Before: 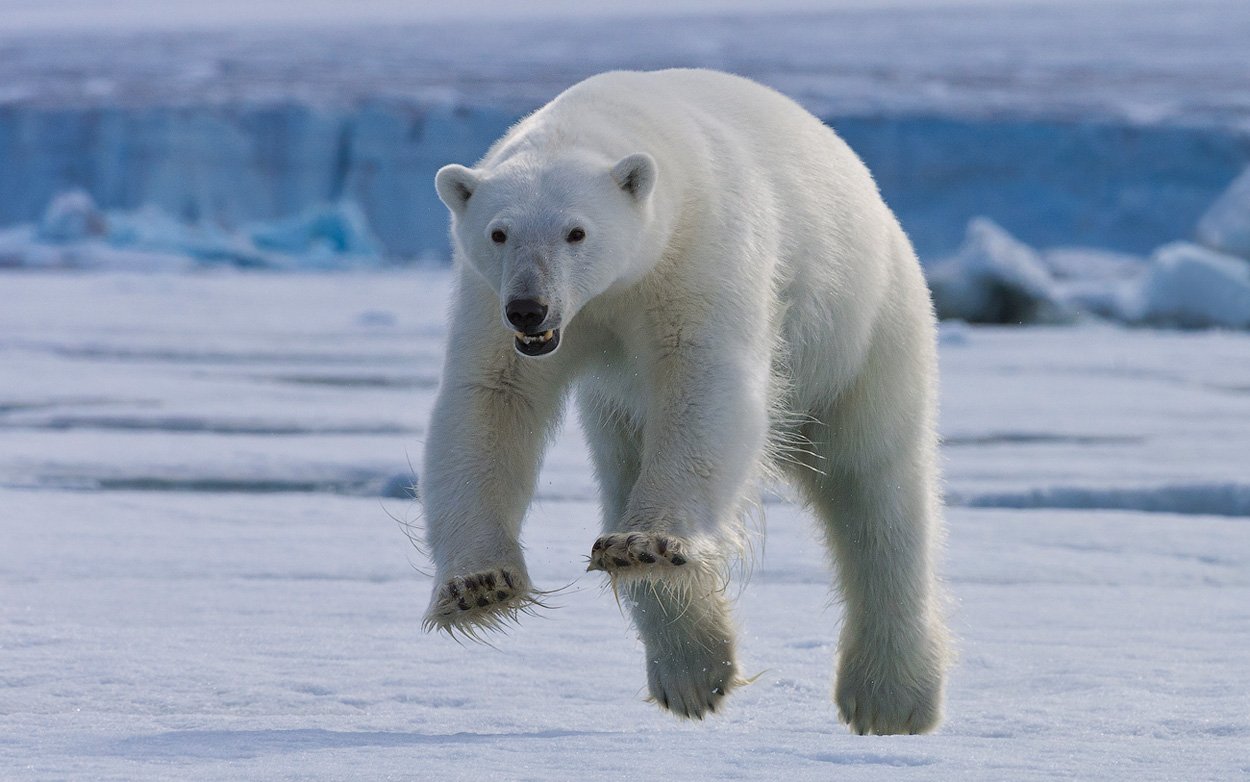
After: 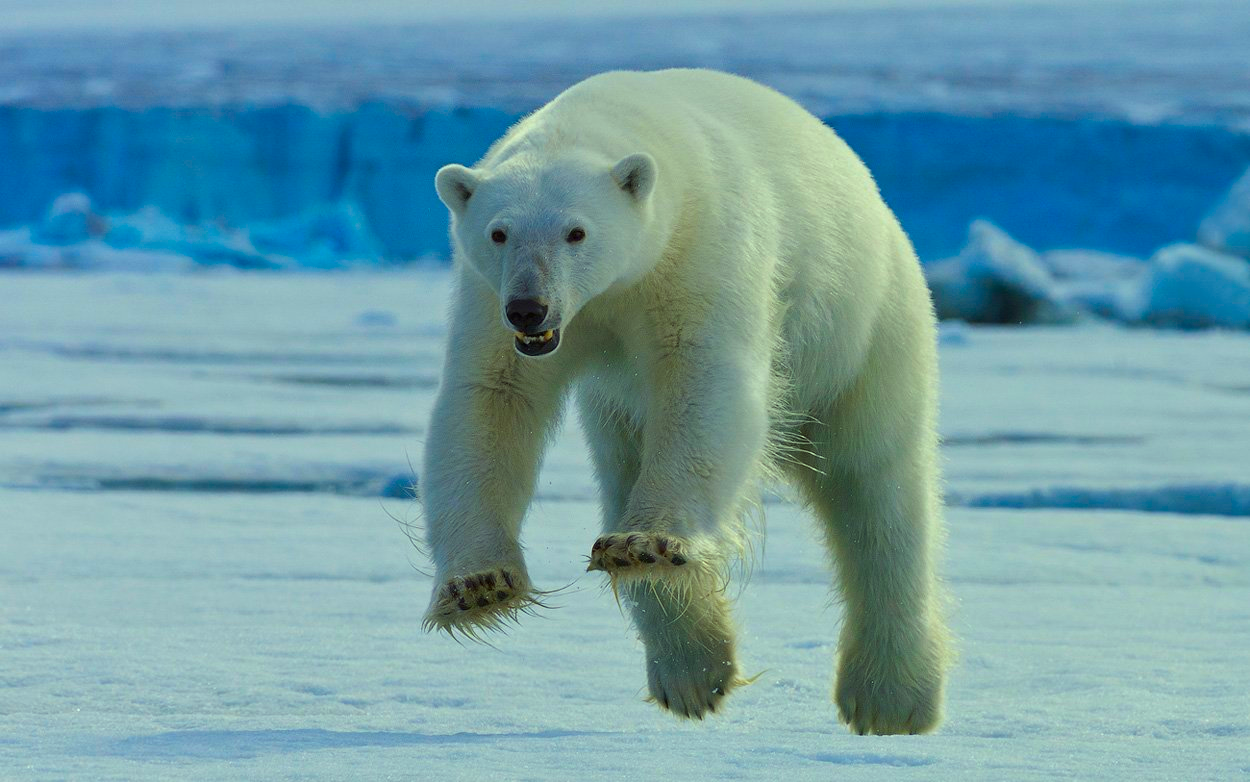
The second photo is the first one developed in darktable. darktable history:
contrast brightness saturation: contrast 0.031, brightness -0.034
color correction: highlights a* -10.91, highlights b* 9.82, saturation 1.71
